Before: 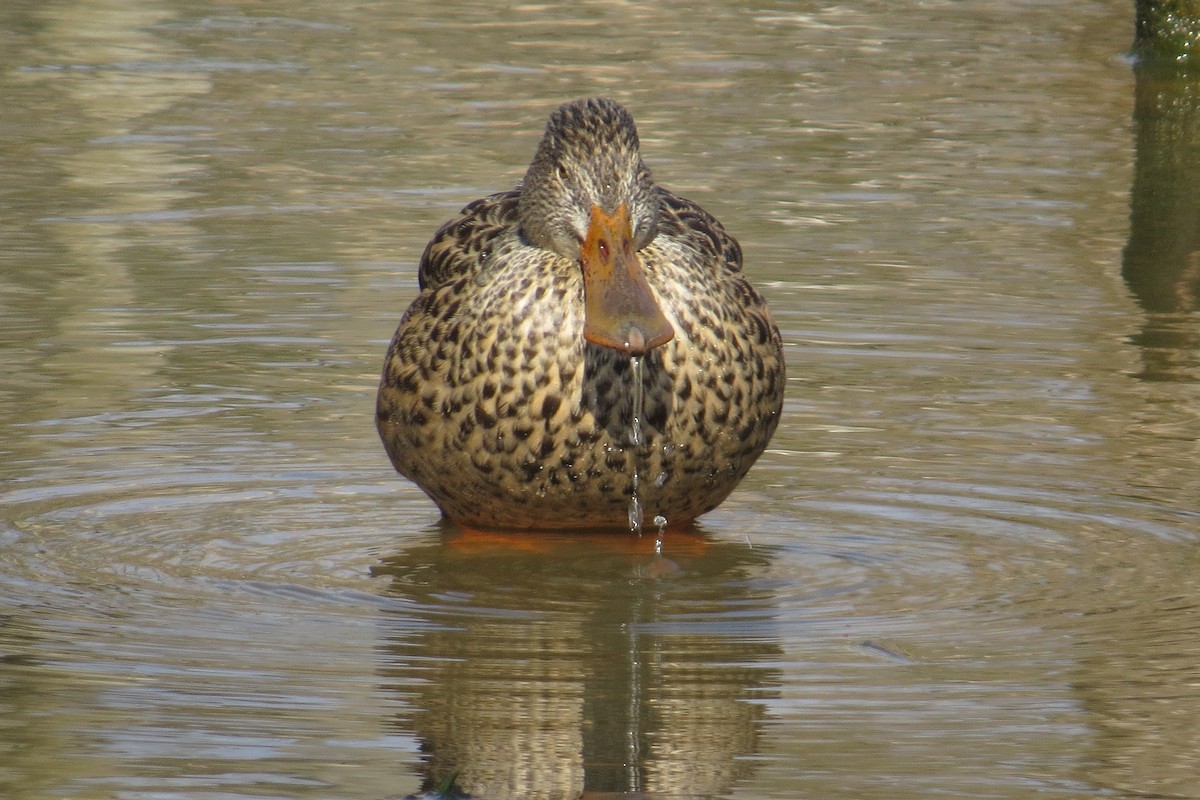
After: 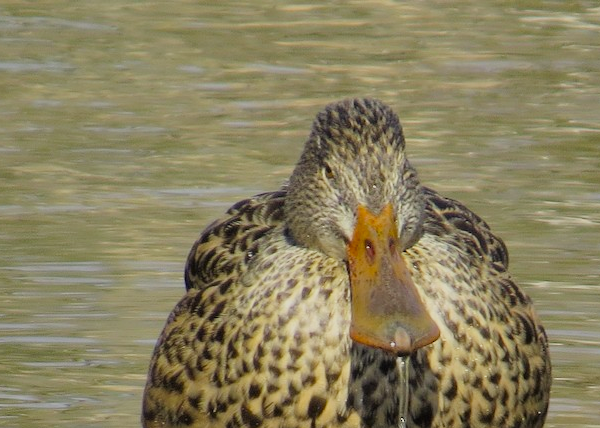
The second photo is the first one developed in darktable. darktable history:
crop: left 19.556%, right 30.401%, bottom 46.458%
exposure: exposure 0.191 EV, compensate highlight preservation false
color correction: highlights a* 1.39, highlights b* 17.83
white balance: red 0.931, blue 1.11
contrast brightness saturation: contrast 0.04, saturation 0.16
filmic rgb: black relative exposure -7.65 EV, white relative exposure 4.56 EV, hardness 3.61
